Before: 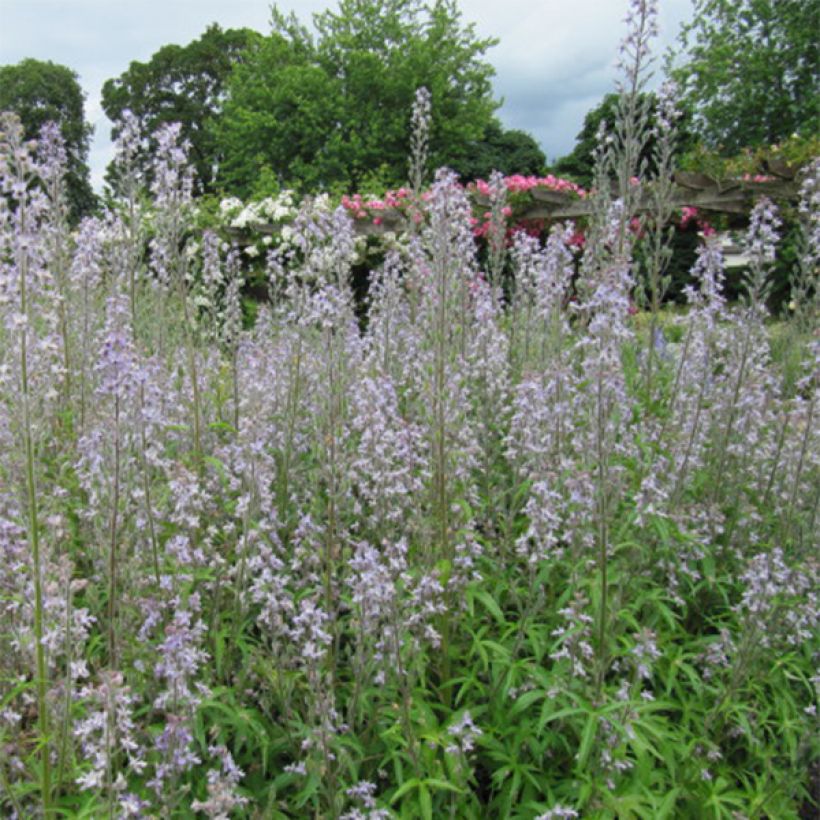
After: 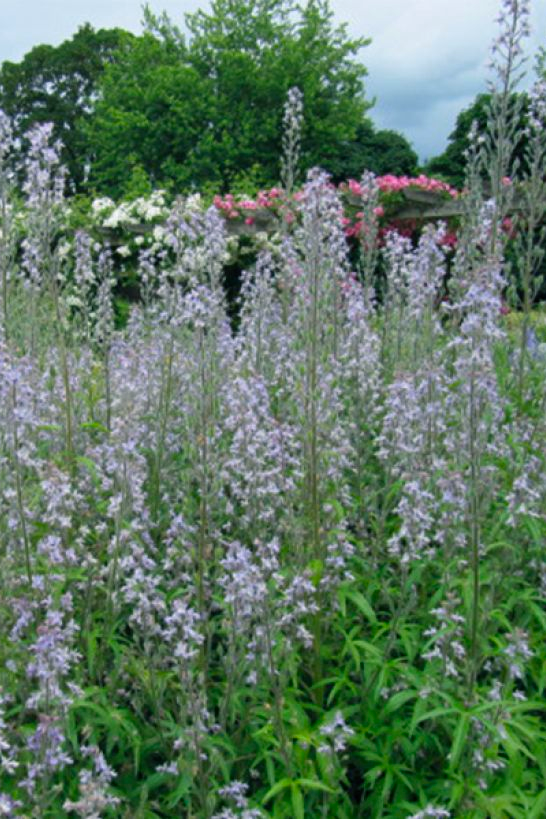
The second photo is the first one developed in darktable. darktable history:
color balance rgb: shadows lift › chroma 1%, shadows lift › hue 243.28°, power › luminance -7.886%, power › chroma 1.1%, power › hue 216.95°, perceptual saturation grading › global saturation 10.724%, global vibrance 20%
crop and rotate: left 15.611%, right 17.718%
